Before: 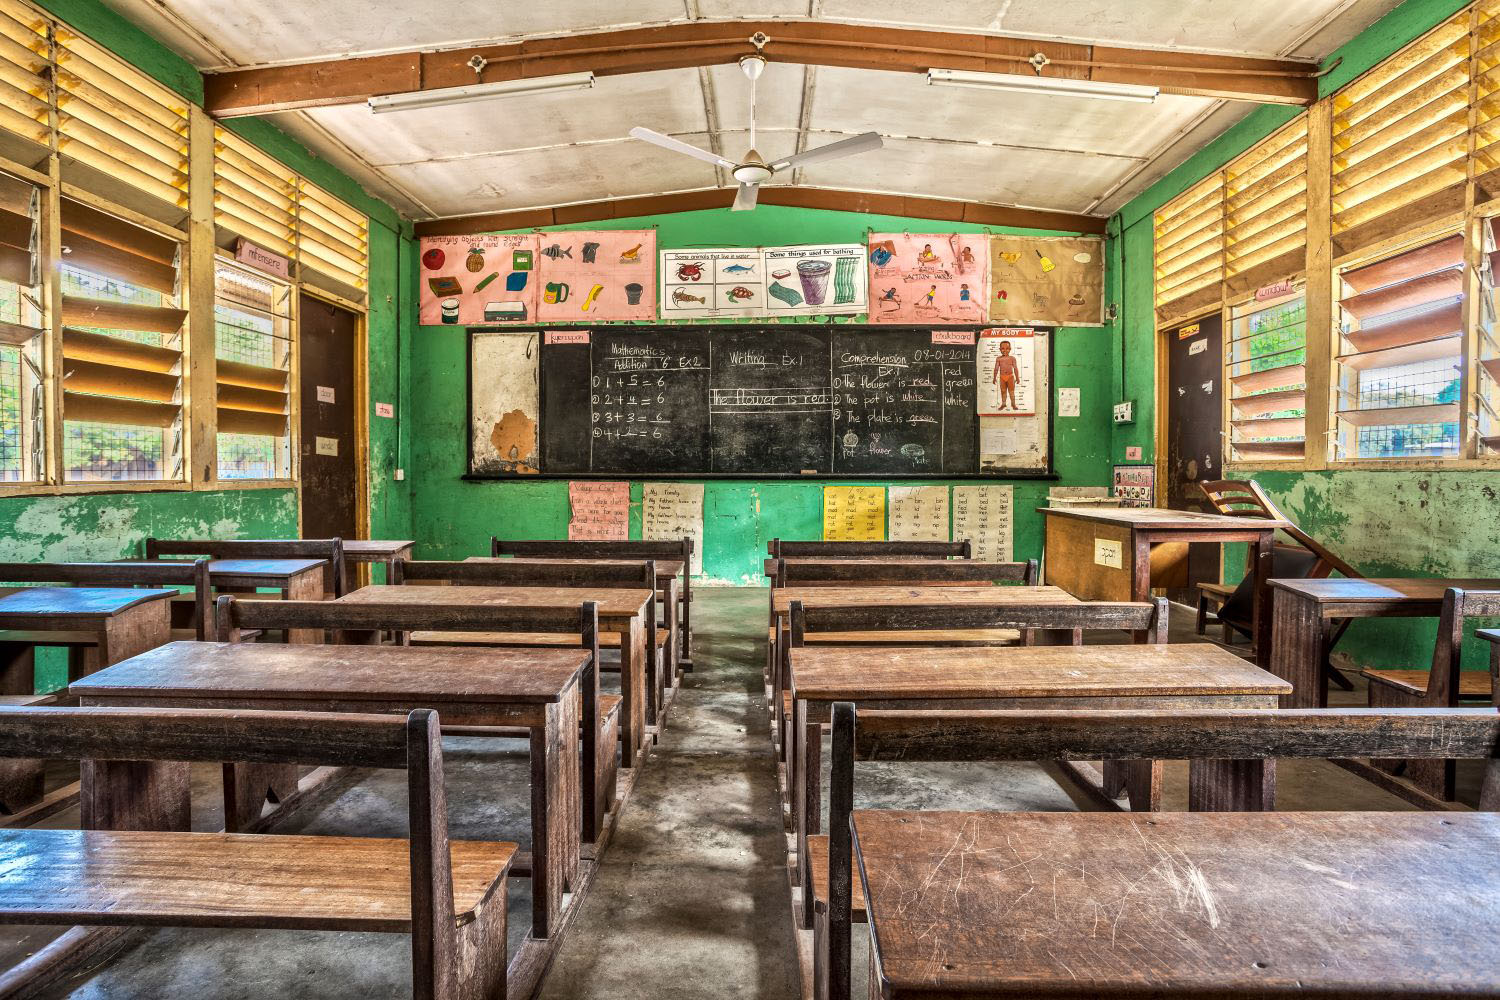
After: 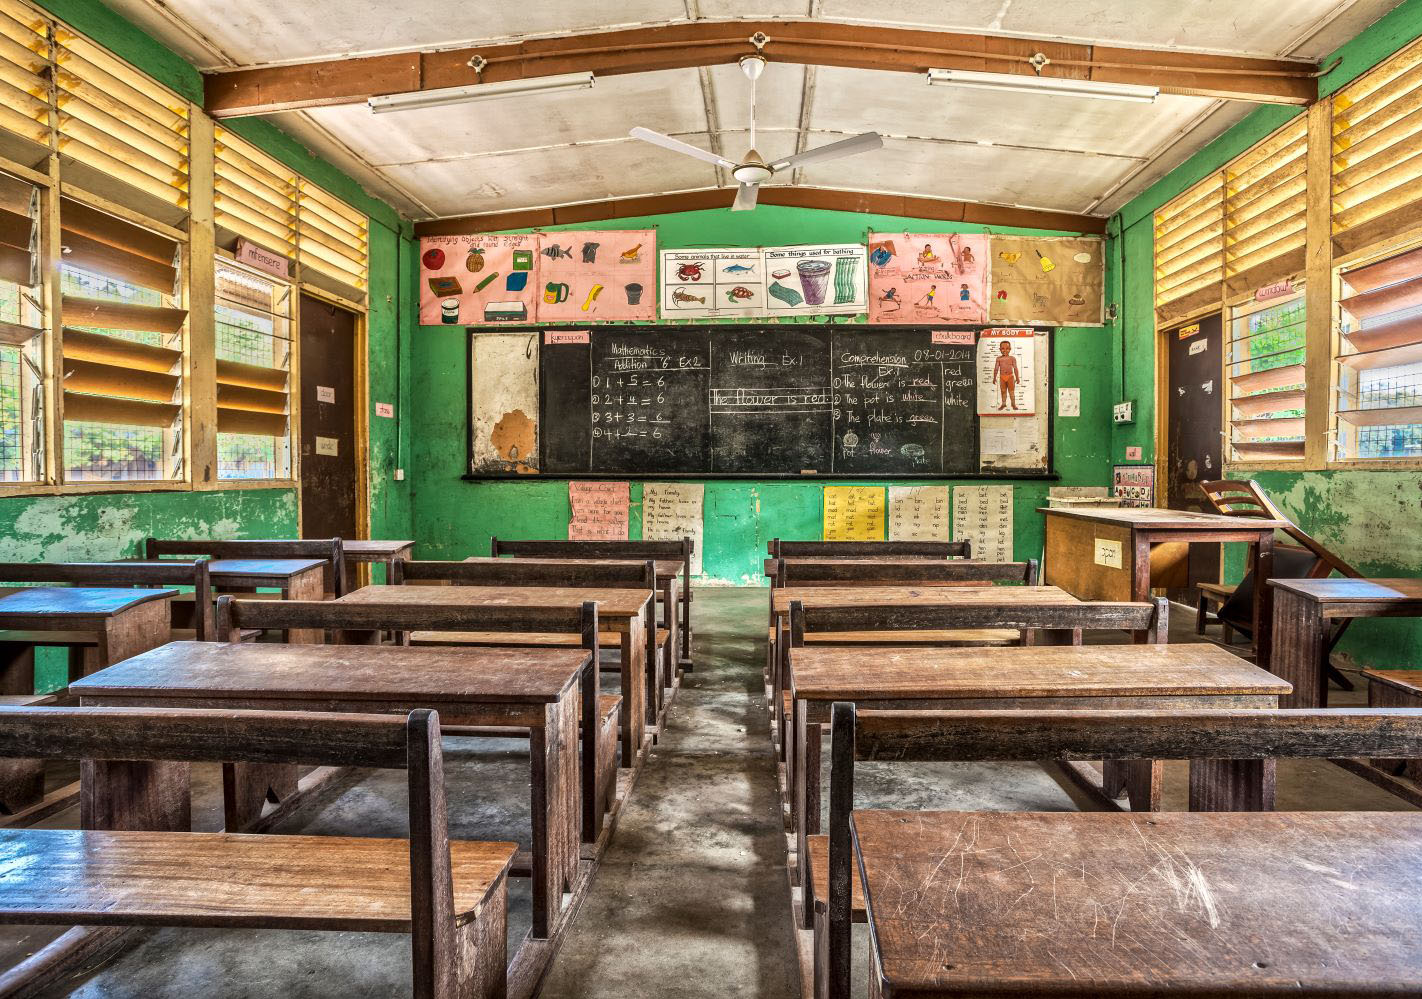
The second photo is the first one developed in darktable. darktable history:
crop and rotate: left 0%, right 5.18%
